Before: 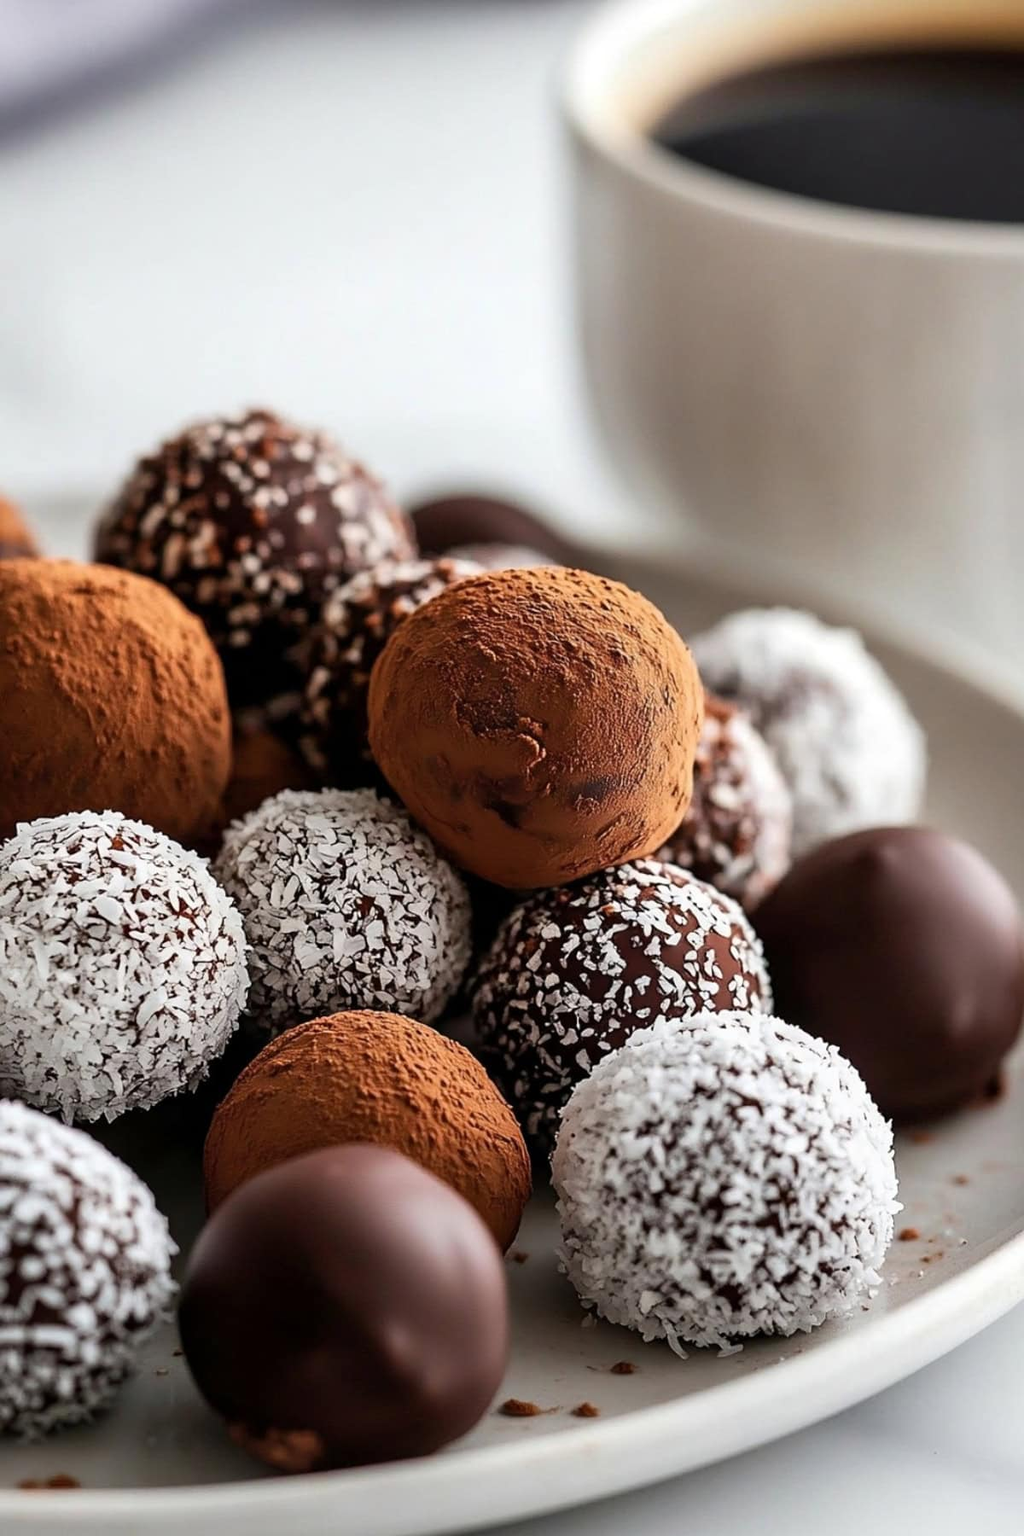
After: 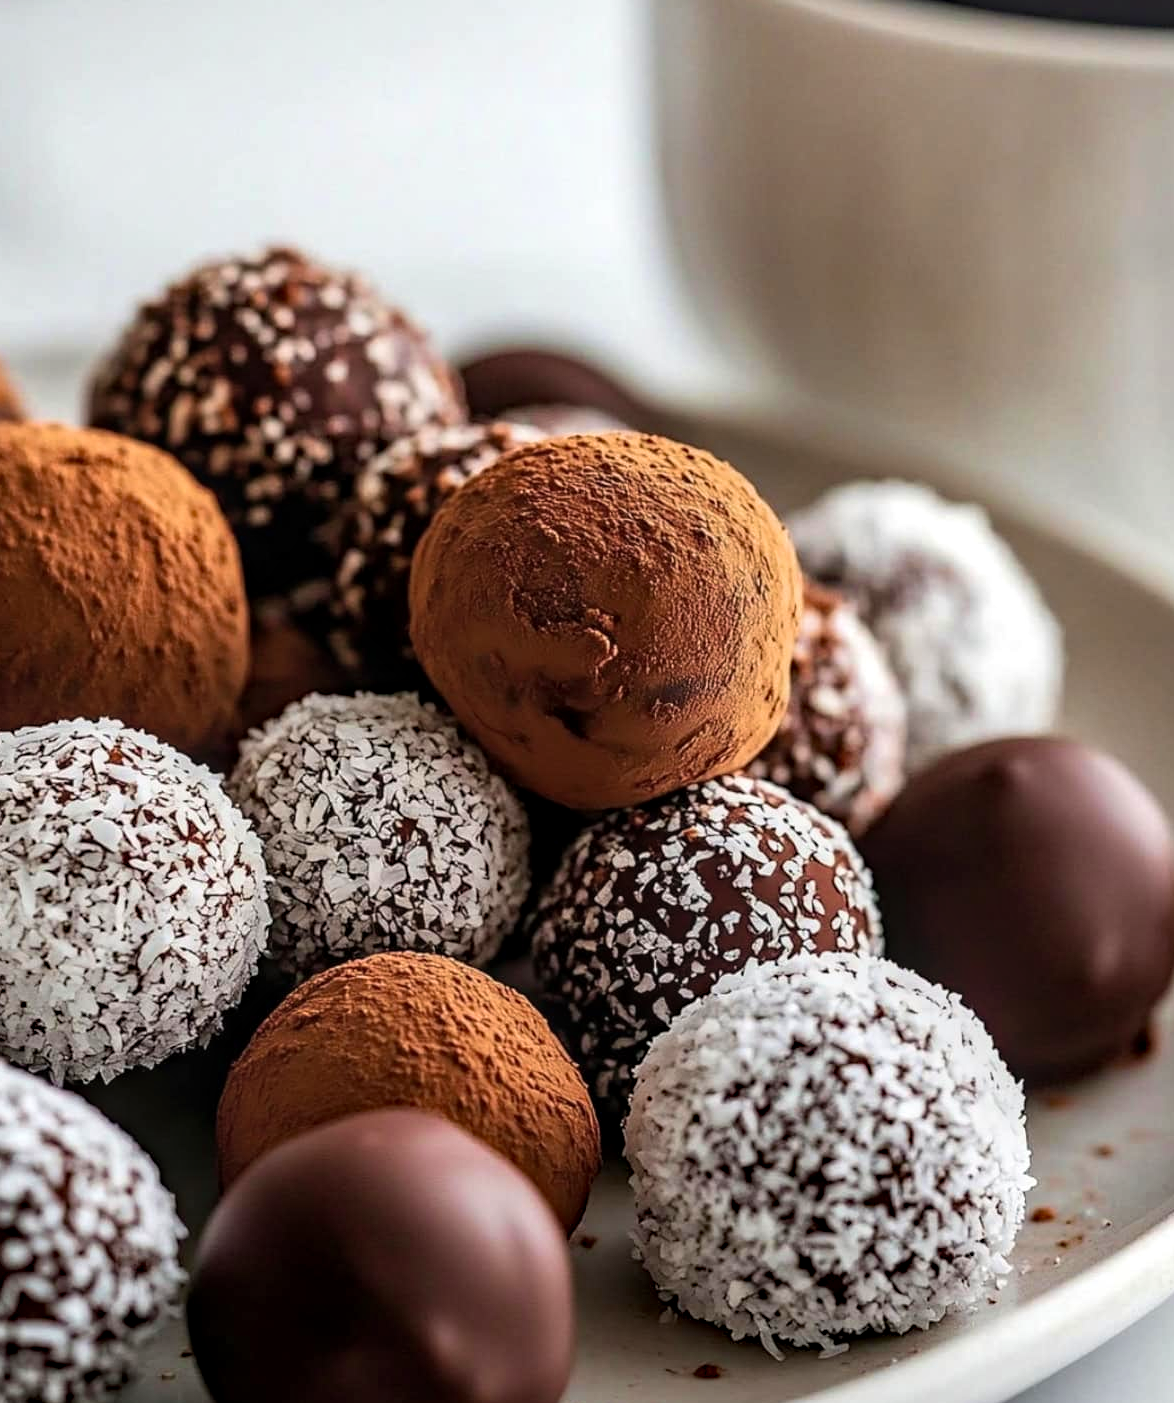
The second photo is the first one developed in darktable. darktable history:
crop and rotate: left 1.9%, top 12.934%, right 0.208%, bottom 9.082%
local contrast: on, module defaults
haze removal: compatibility mode true, adaptive false
velvia: on, module defaults
